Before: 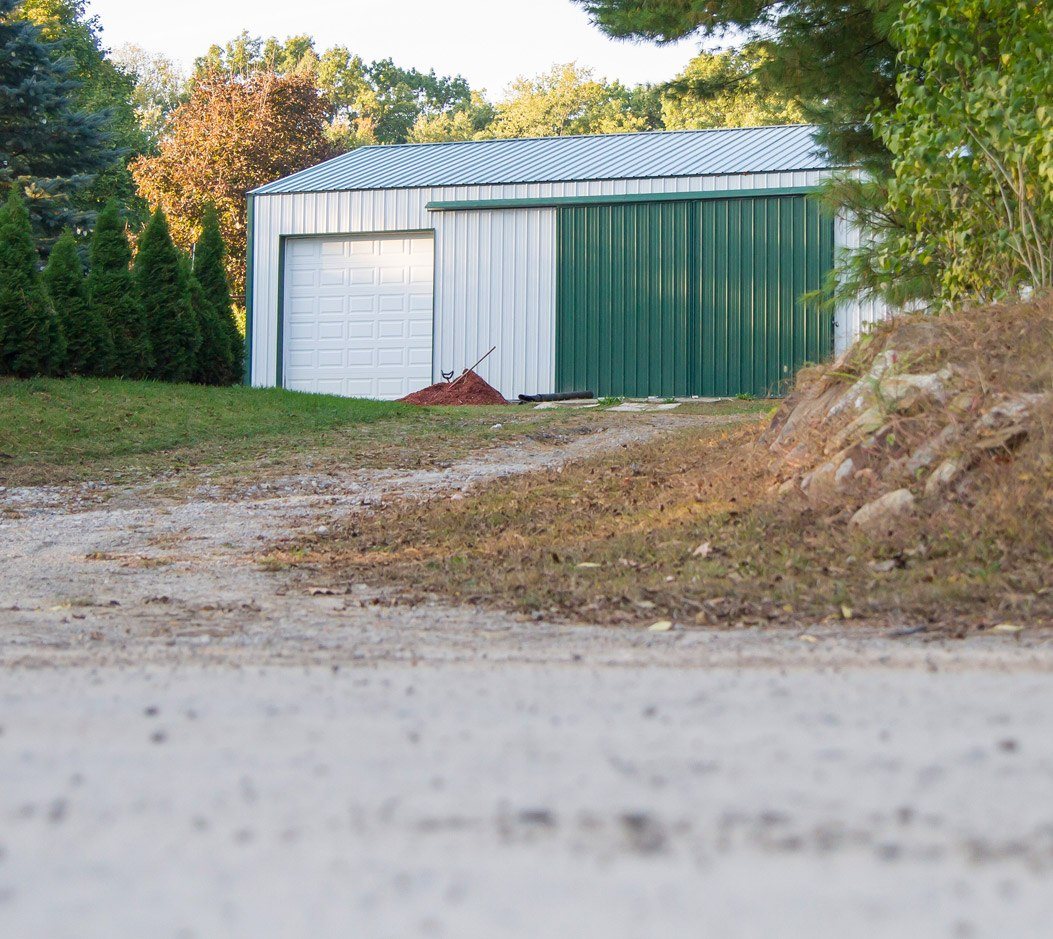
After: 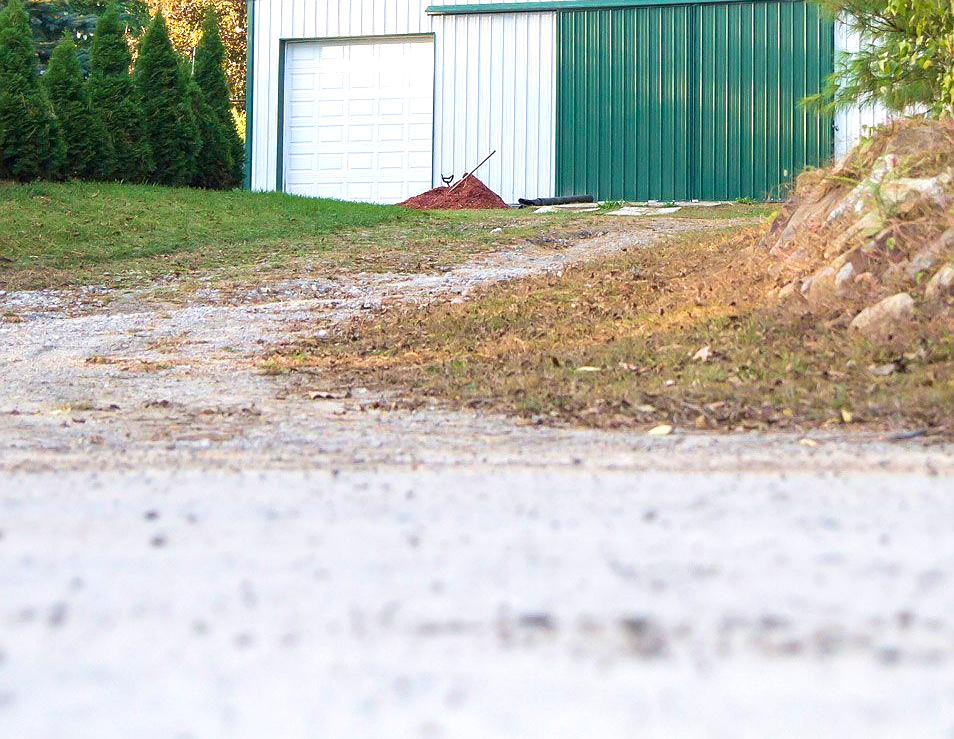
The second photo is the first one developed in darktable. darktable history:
exposure: exposure 0.654 EV, compensate exposure bias true, compensate highlight preservation false
crop: top 20.881%, right 9.335%, bottom 0.339%
sharpen: radius 0.976, amount 0.604
velvia: on, module defaults
